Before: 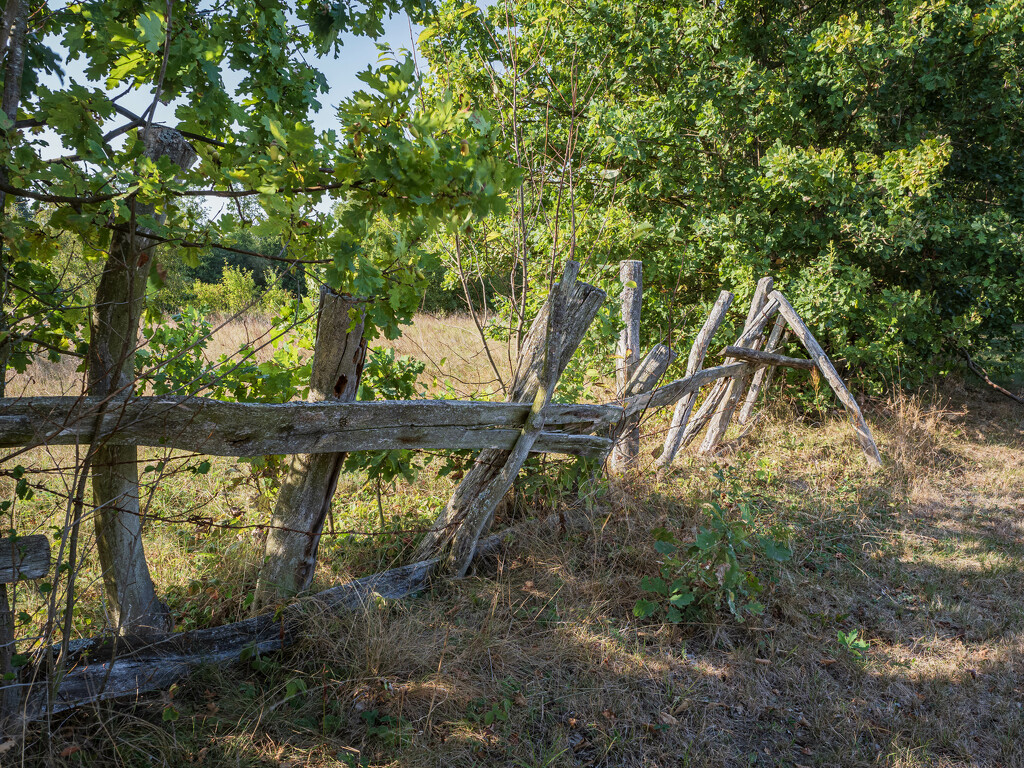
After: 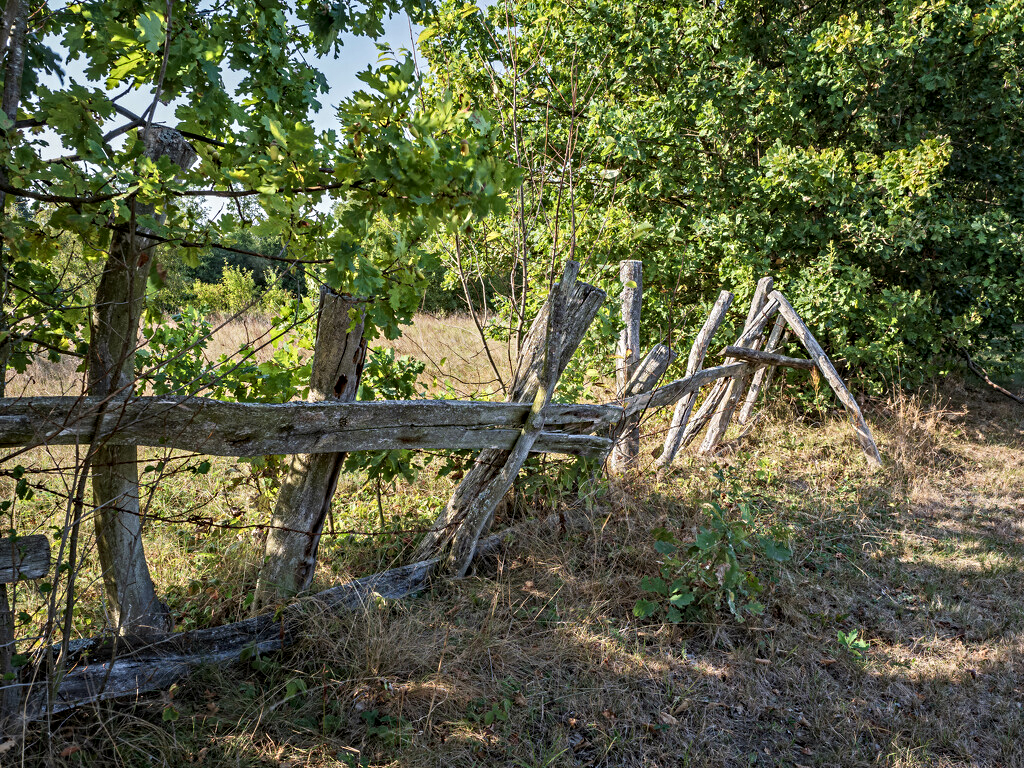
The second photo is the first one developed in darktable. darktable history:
contrast equalizer: octaves 7, y [[0.5, 0.501, 0.525, 0.597, 0.58, 0.514], [0.5 ×6], [0.5 ×6], [0 ×6], [0 ×6]]
